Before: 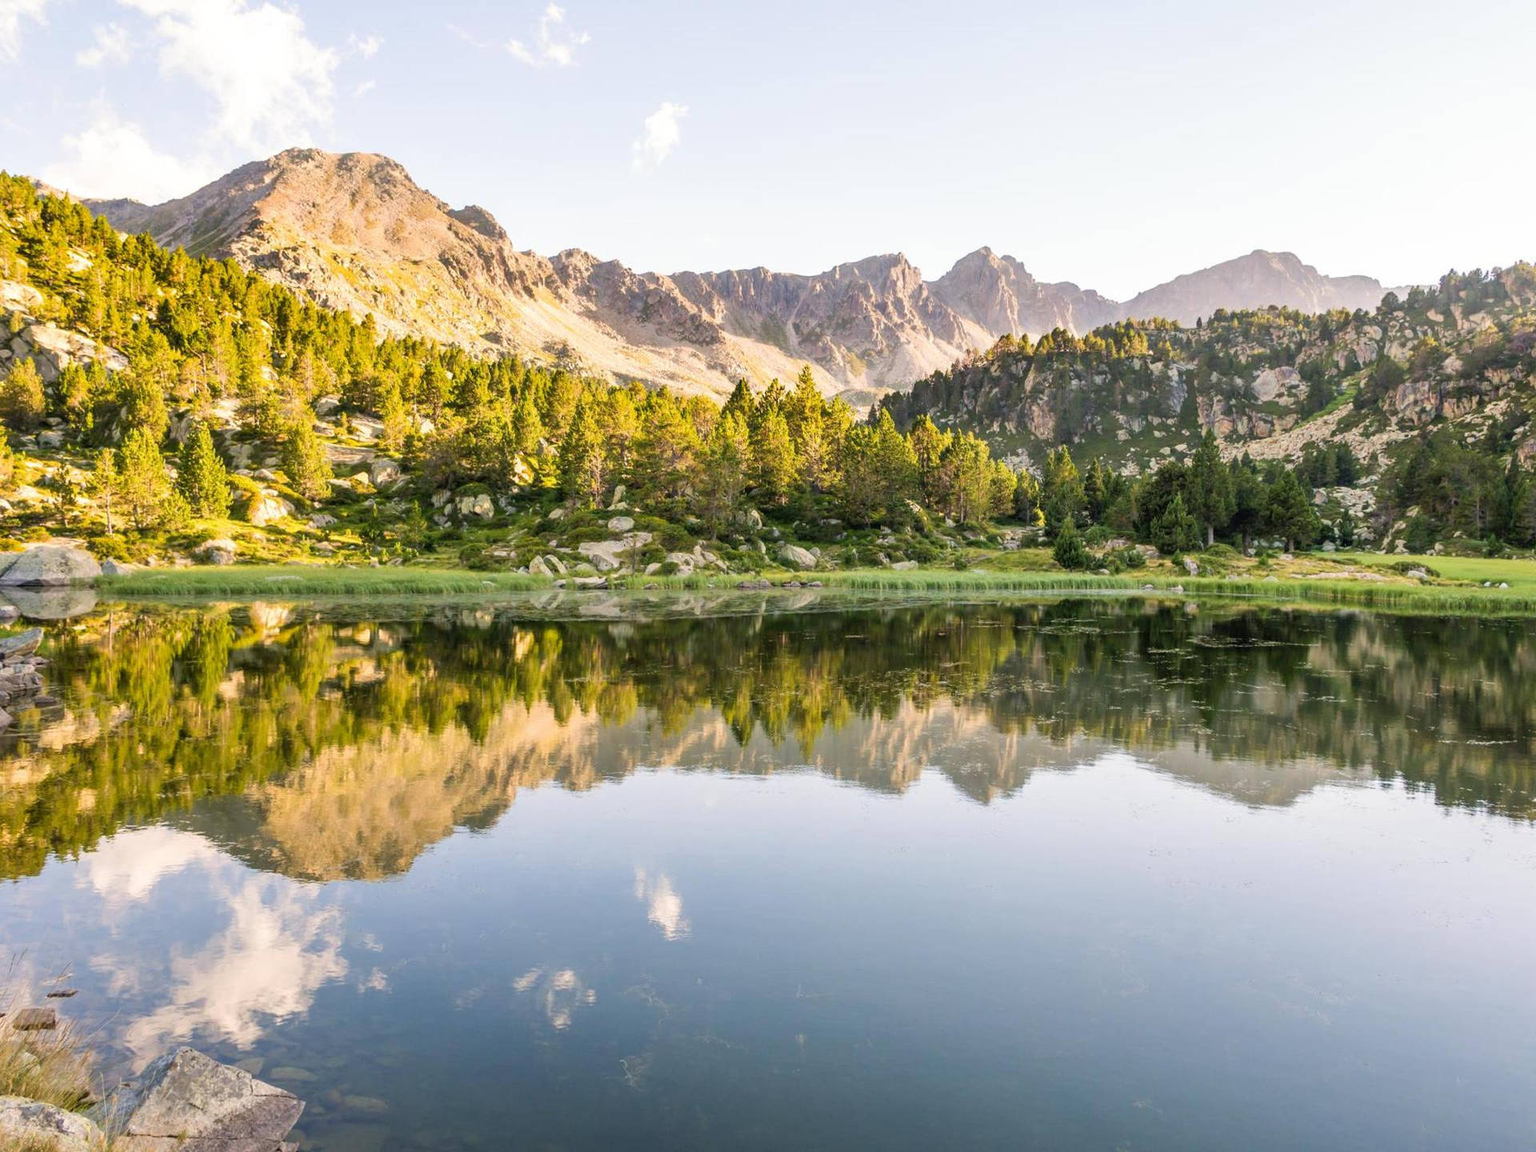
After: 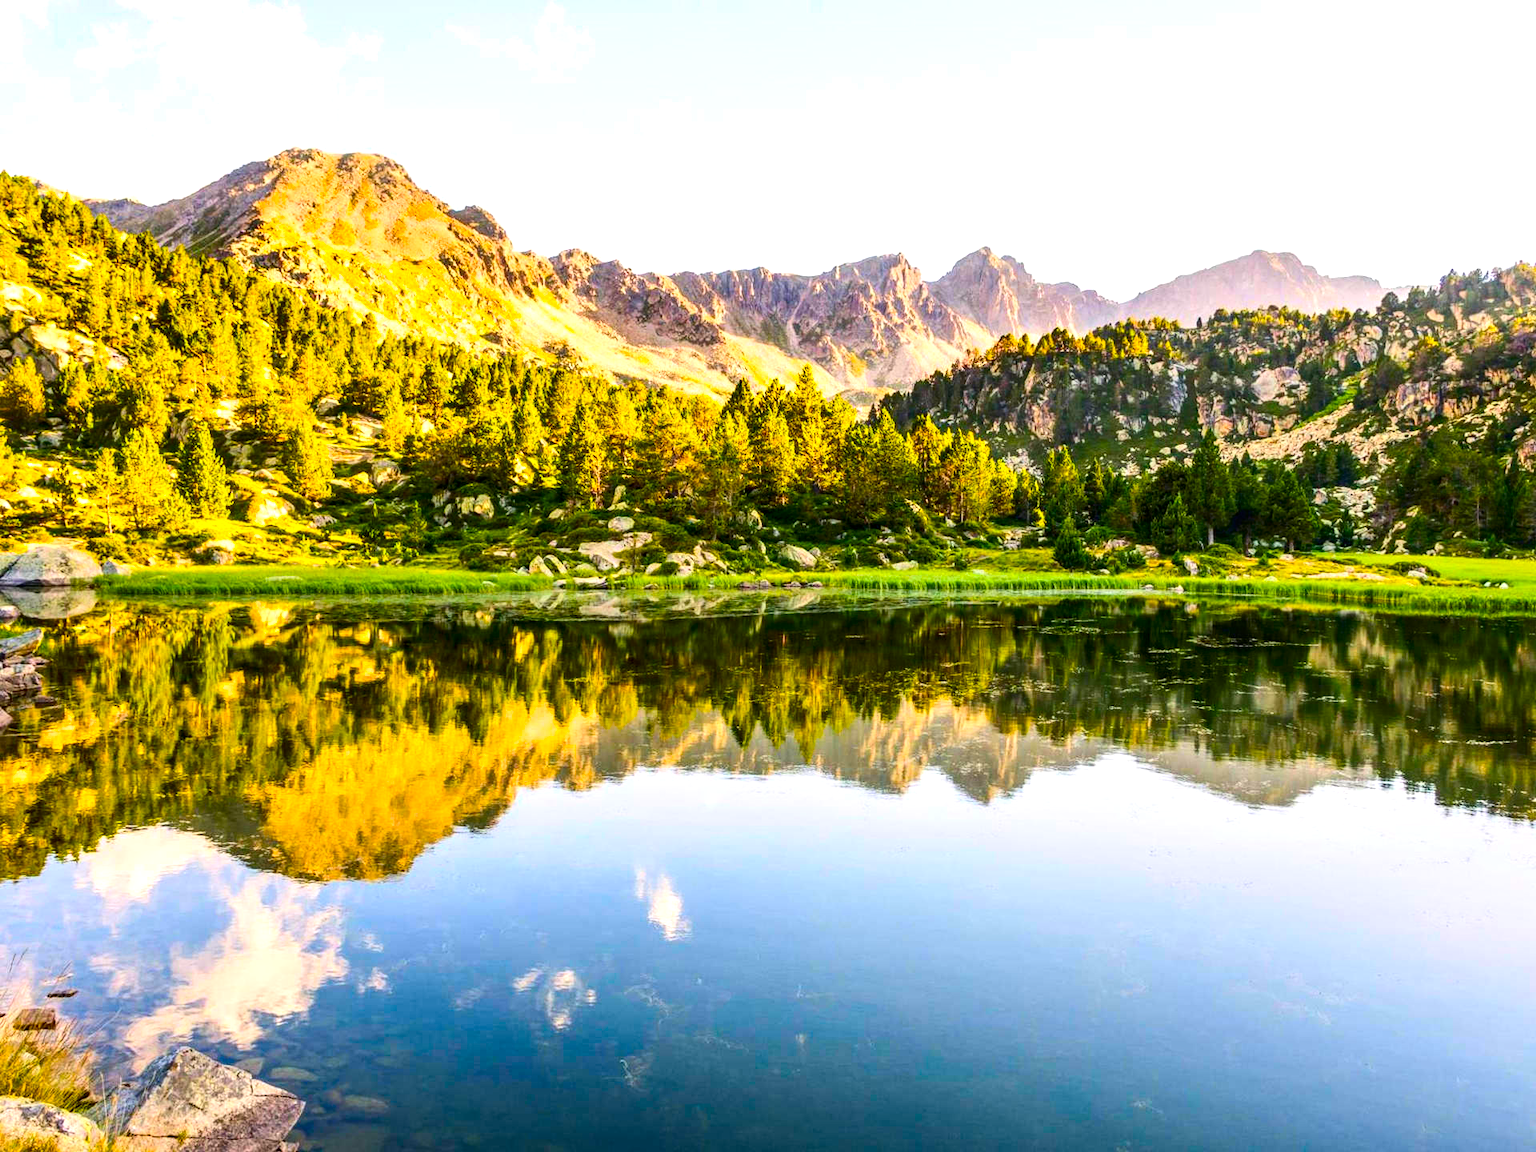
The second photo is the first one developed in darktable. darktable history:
color balance rgb: highlights gain › luminance 15.048%, linear chroma grading › global chroma 25.614%, perceptual saturation grading › global saturation 25.207%, global vibrance 20%
exposure: exposure 0.202 EV, compensate highlight preservation false
contrast brightness saturation: contrast 0.214, brightness -0.104, saturation 0.21
local contrast: on, module defaults
